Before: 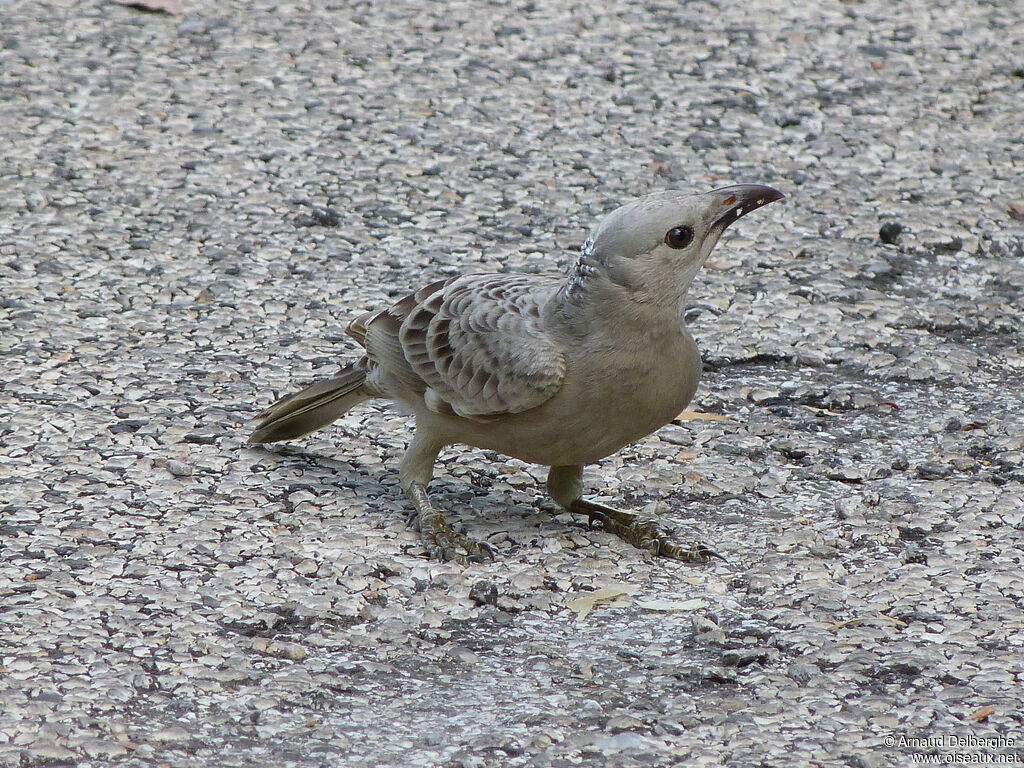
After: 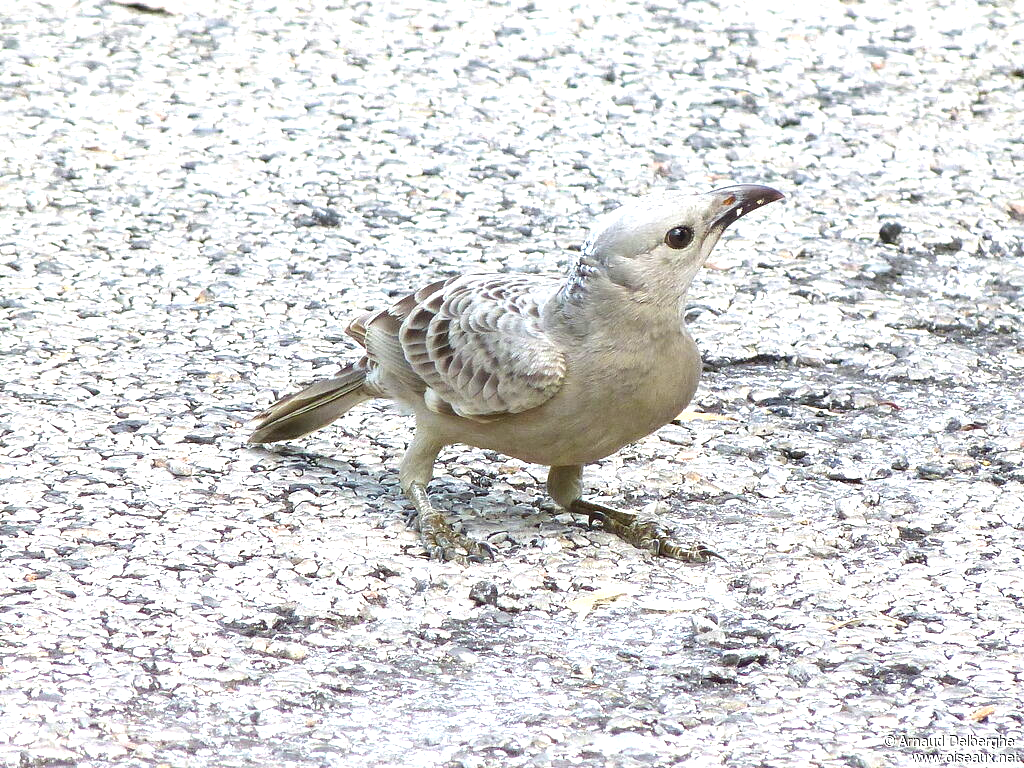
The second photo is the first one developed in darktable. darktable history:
exposure: black level correction 0, exposure 1.445 EV, compensate highlight preservation false
